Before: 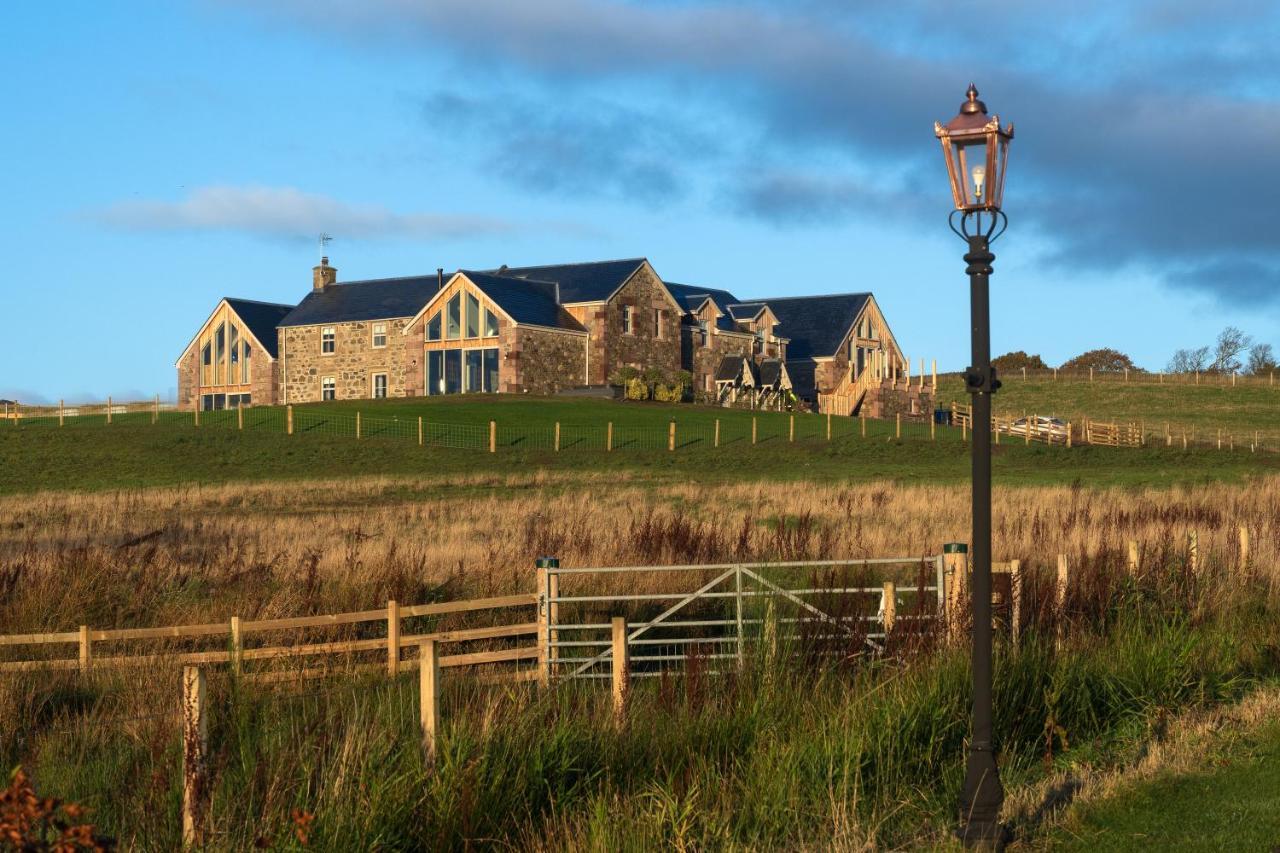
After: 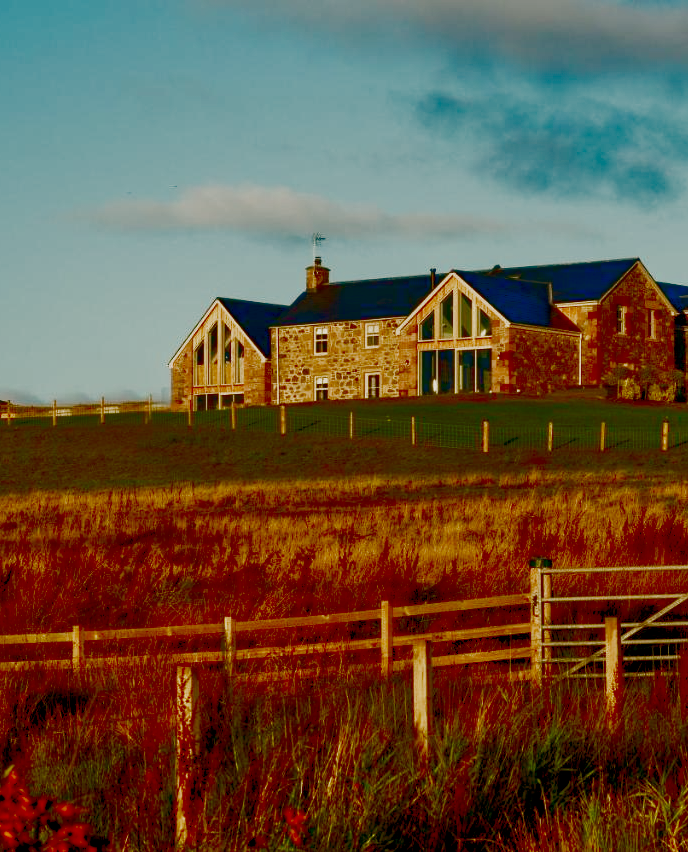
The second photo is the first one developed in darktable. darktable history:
tone equalizer: -7 EV 0.15 EV, -6 EV 0.6 EV, -5 EV 1.15 EV, -4 EV 1.33 EV, -3 EV 1.15 EV, -2 EV 0.6 EV, -1 EV 0.15 EV, mask exposure compensation -0.5 EV
exposure: black level correction 0, exposure 0.95 EV, compensate exposure bias true, compensate highlight preservation false
crop: left 0.587%, right 45.588%, bottom 0.086%
contrast brightness saturation: brightness -1, saturation 1
filmic rgb: black relative exposure -2.85 EV, white relative exposure 4.56 EV, hardness 1.77, contrast 1.25, preserve chrominance no, color science v5 (2021)
white balance: red 1.138, green 0.996, blue 0.812
